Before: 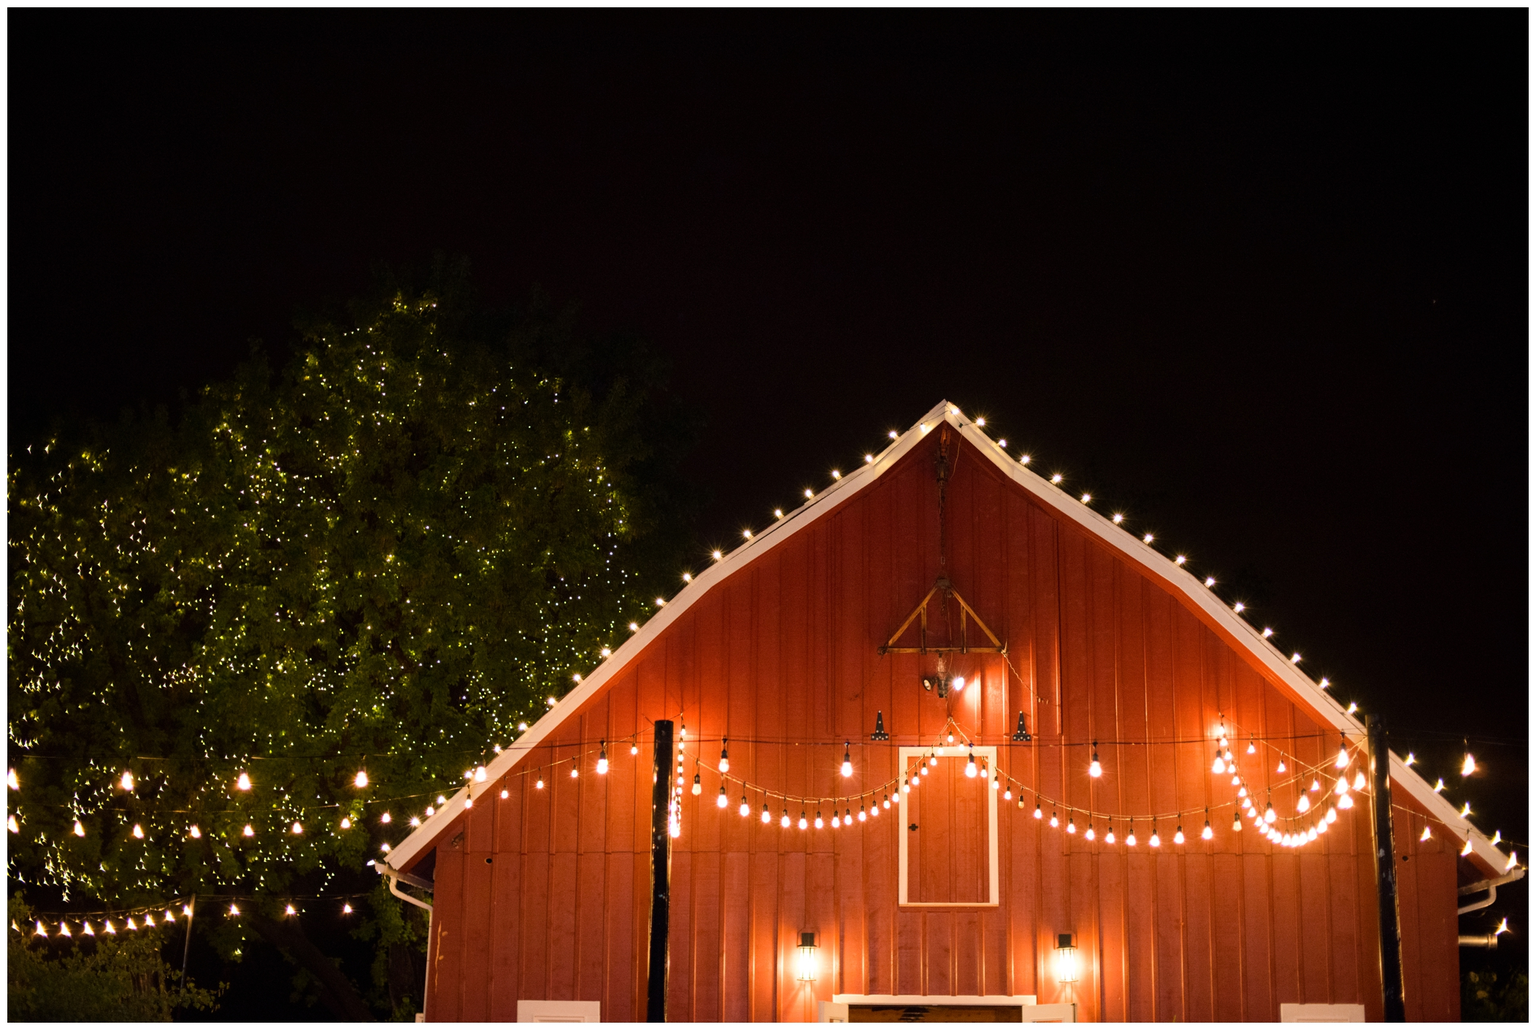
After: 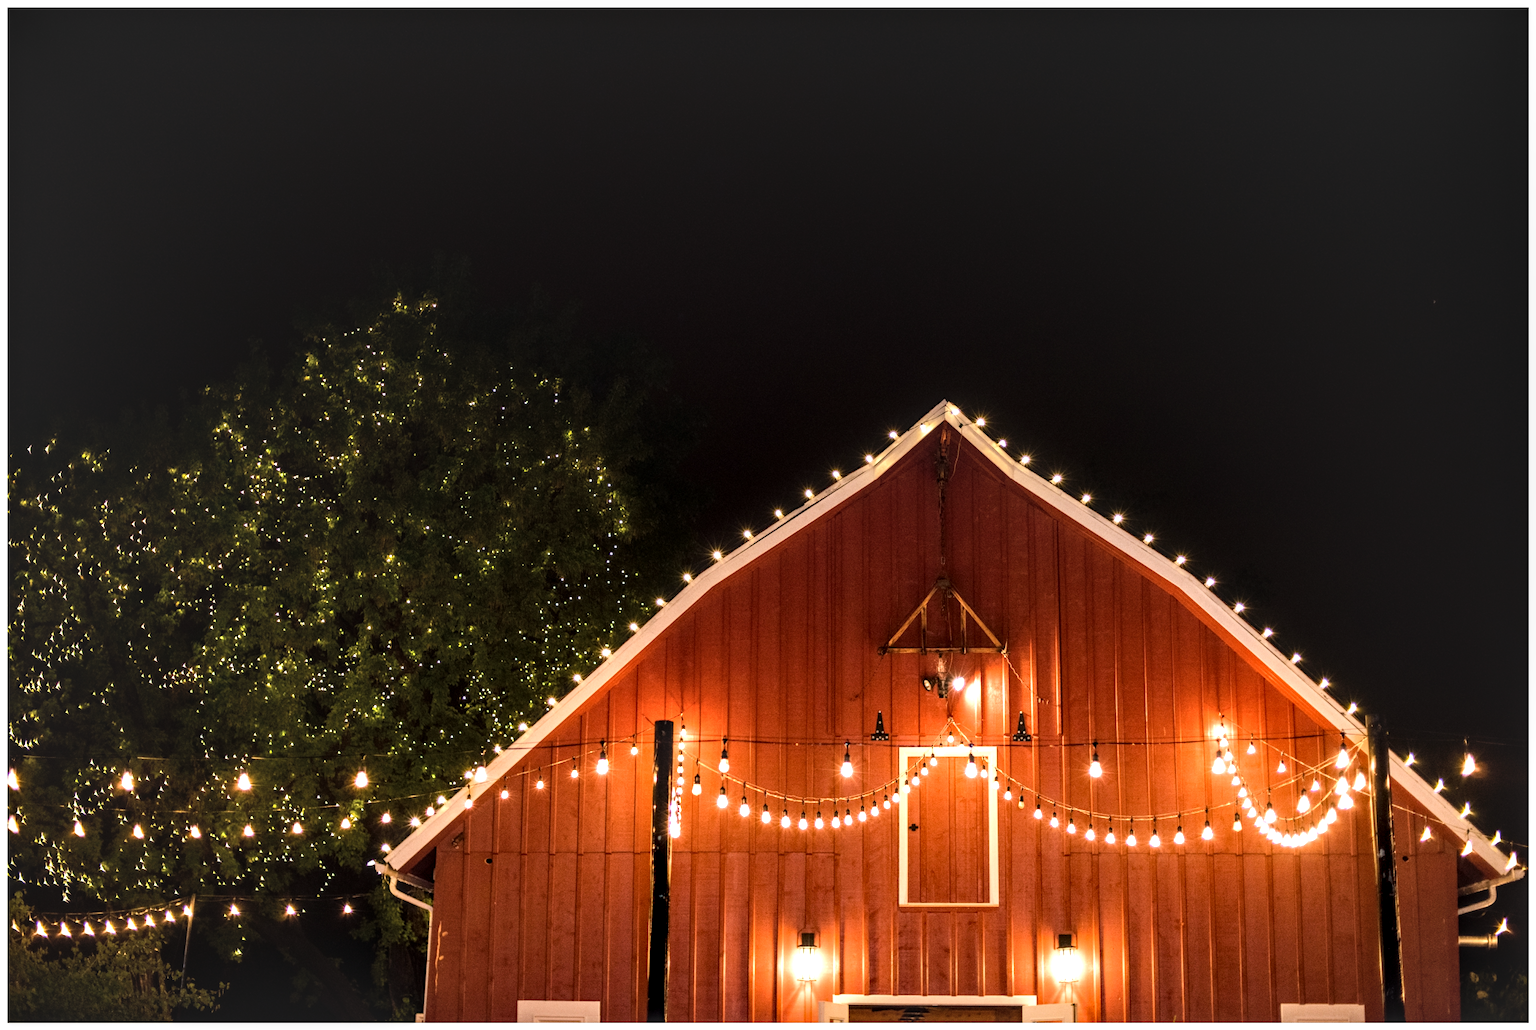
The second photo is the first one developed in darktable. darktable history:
local contrast: highlights 20%, detail 150%
tone equalizer: -8 EV -0.417 EV, -7 EV -0.389 EV, -6 EV -0.333 EV, -5 EV -0.222 EV, -3 EV 0.222 EV, -2 EV 0.333 EV, -1 EV 0.389 EV, +0 EV 0.417 EV, edges refinement/feathering 500, mask exposure compensation -1.57 EV, preserve details no
